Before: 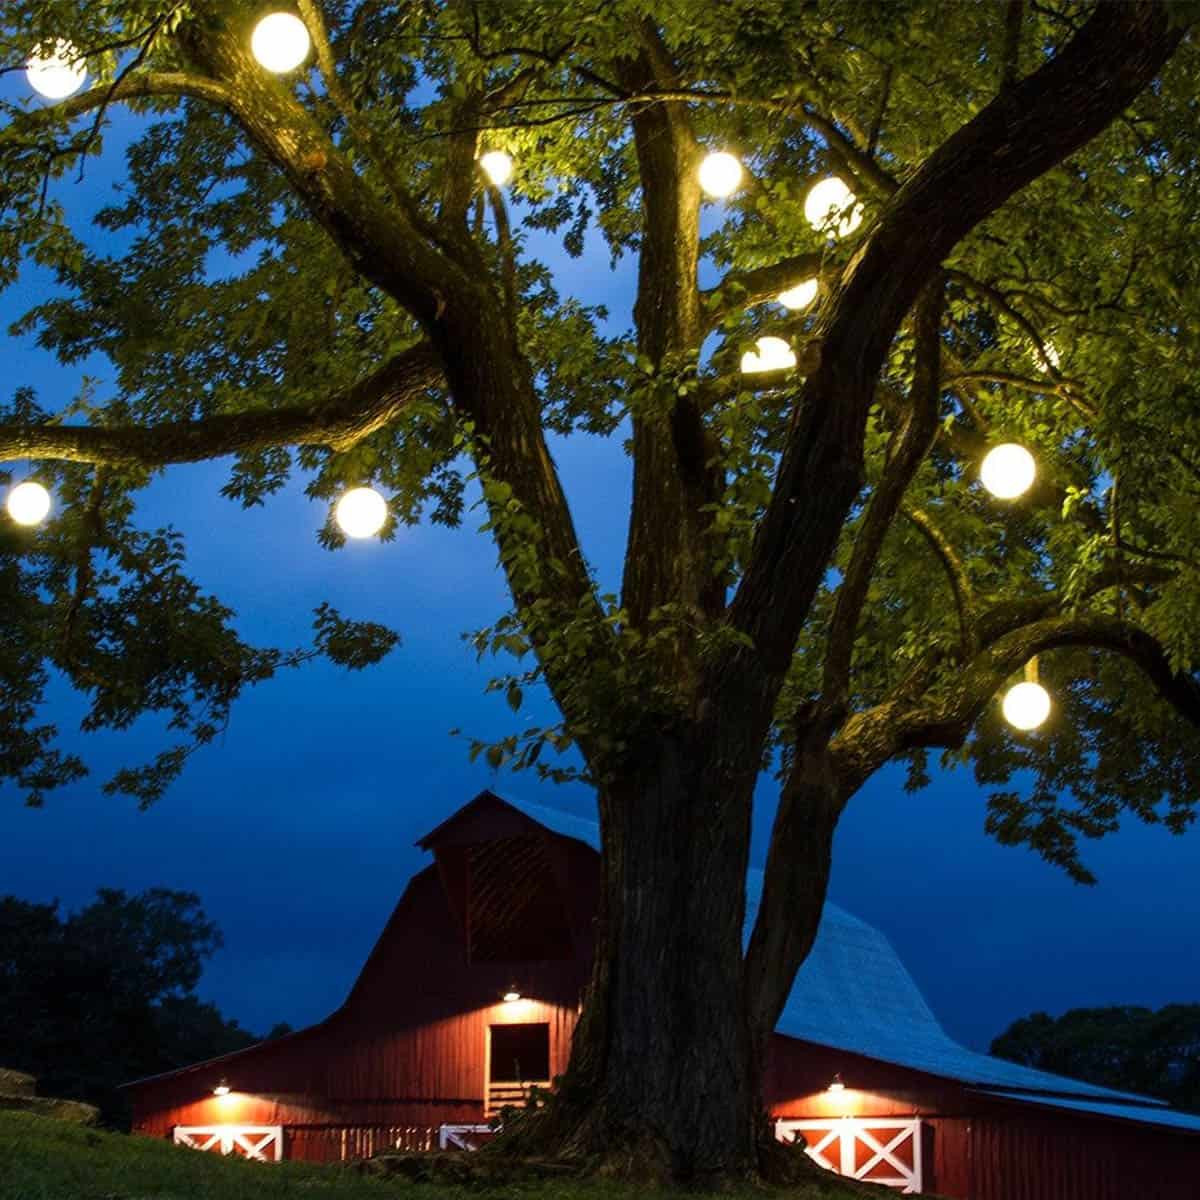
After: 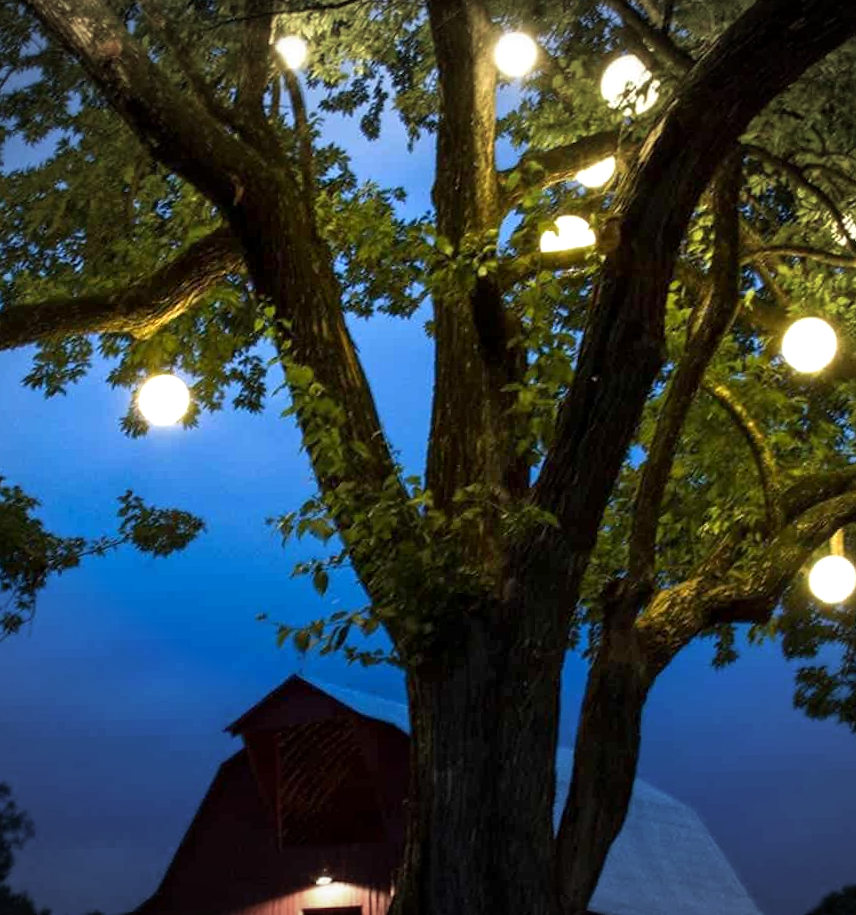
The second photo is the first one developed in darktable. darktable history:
vignetting: fall-off radius 100%, width/height ratio 1.337
exposure: black level correction 0.001, exposure 0.5 EV, compensate exposure bias true, compensate highlight preservation false
crop and rotate: left 17.046%, top 10.659%, right 12.989%, bottom 14.553%
rotate and perspective: rotation -1.17°, automatic cropping off
